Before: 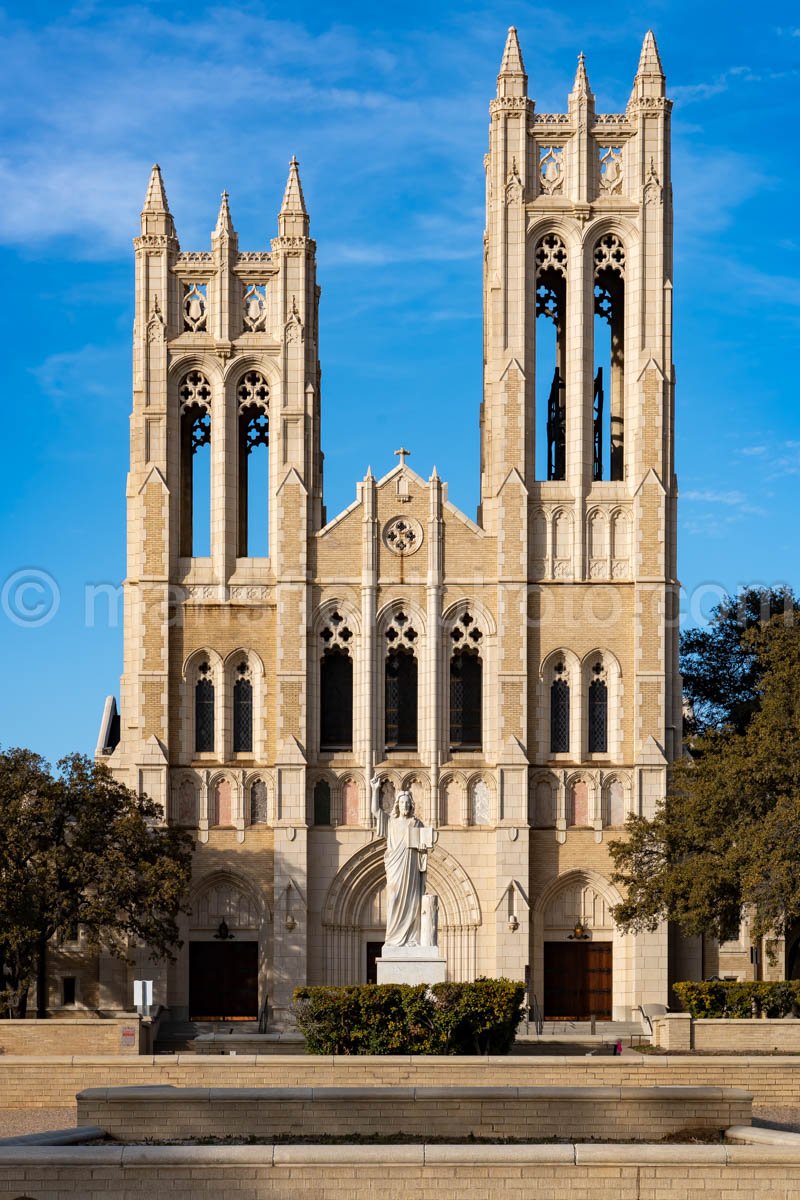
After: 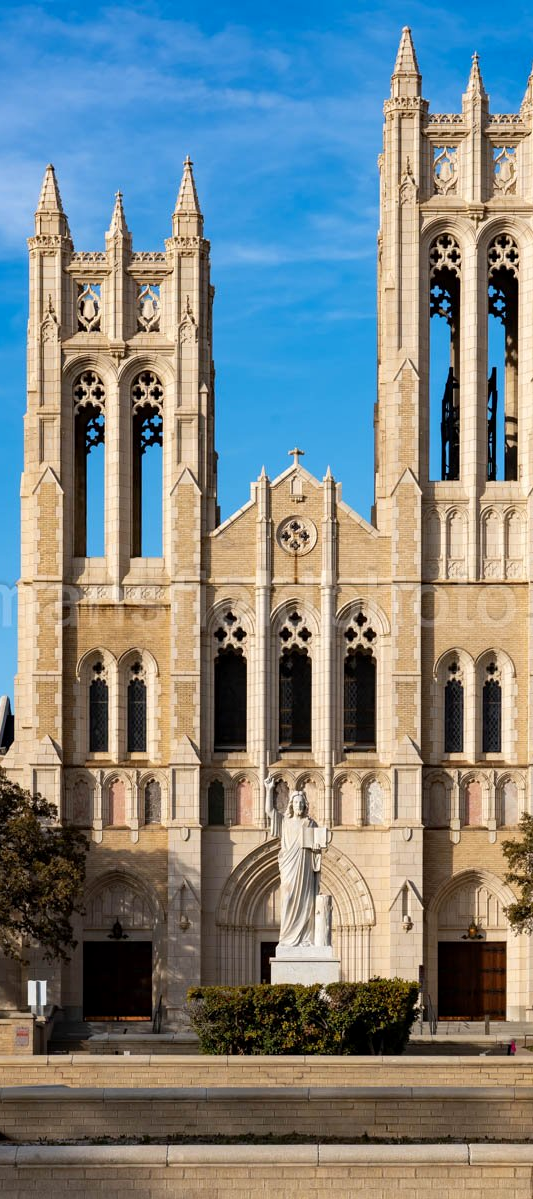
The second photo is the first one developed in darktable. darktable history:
exposure: black level correction 0.001, exposure 0.017 EV, compensate highlight preservation false
crop and rotate: left 13.394%, right 19.956%
